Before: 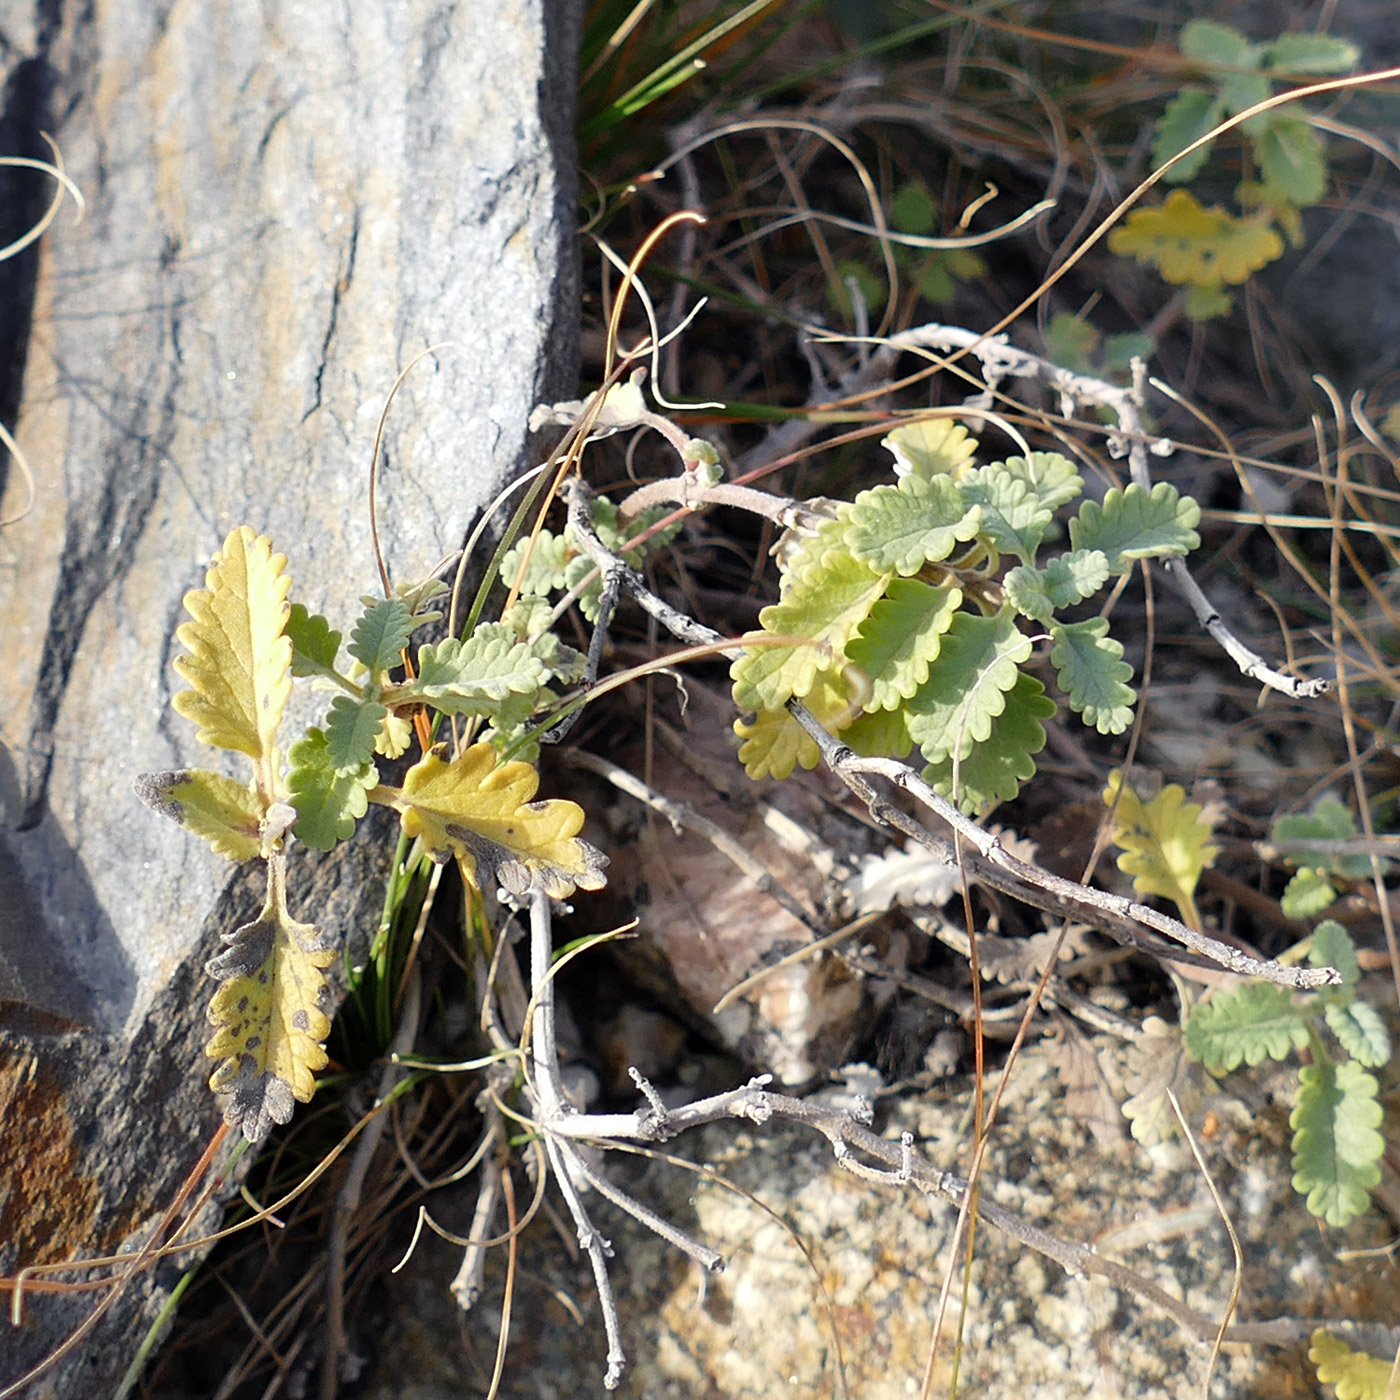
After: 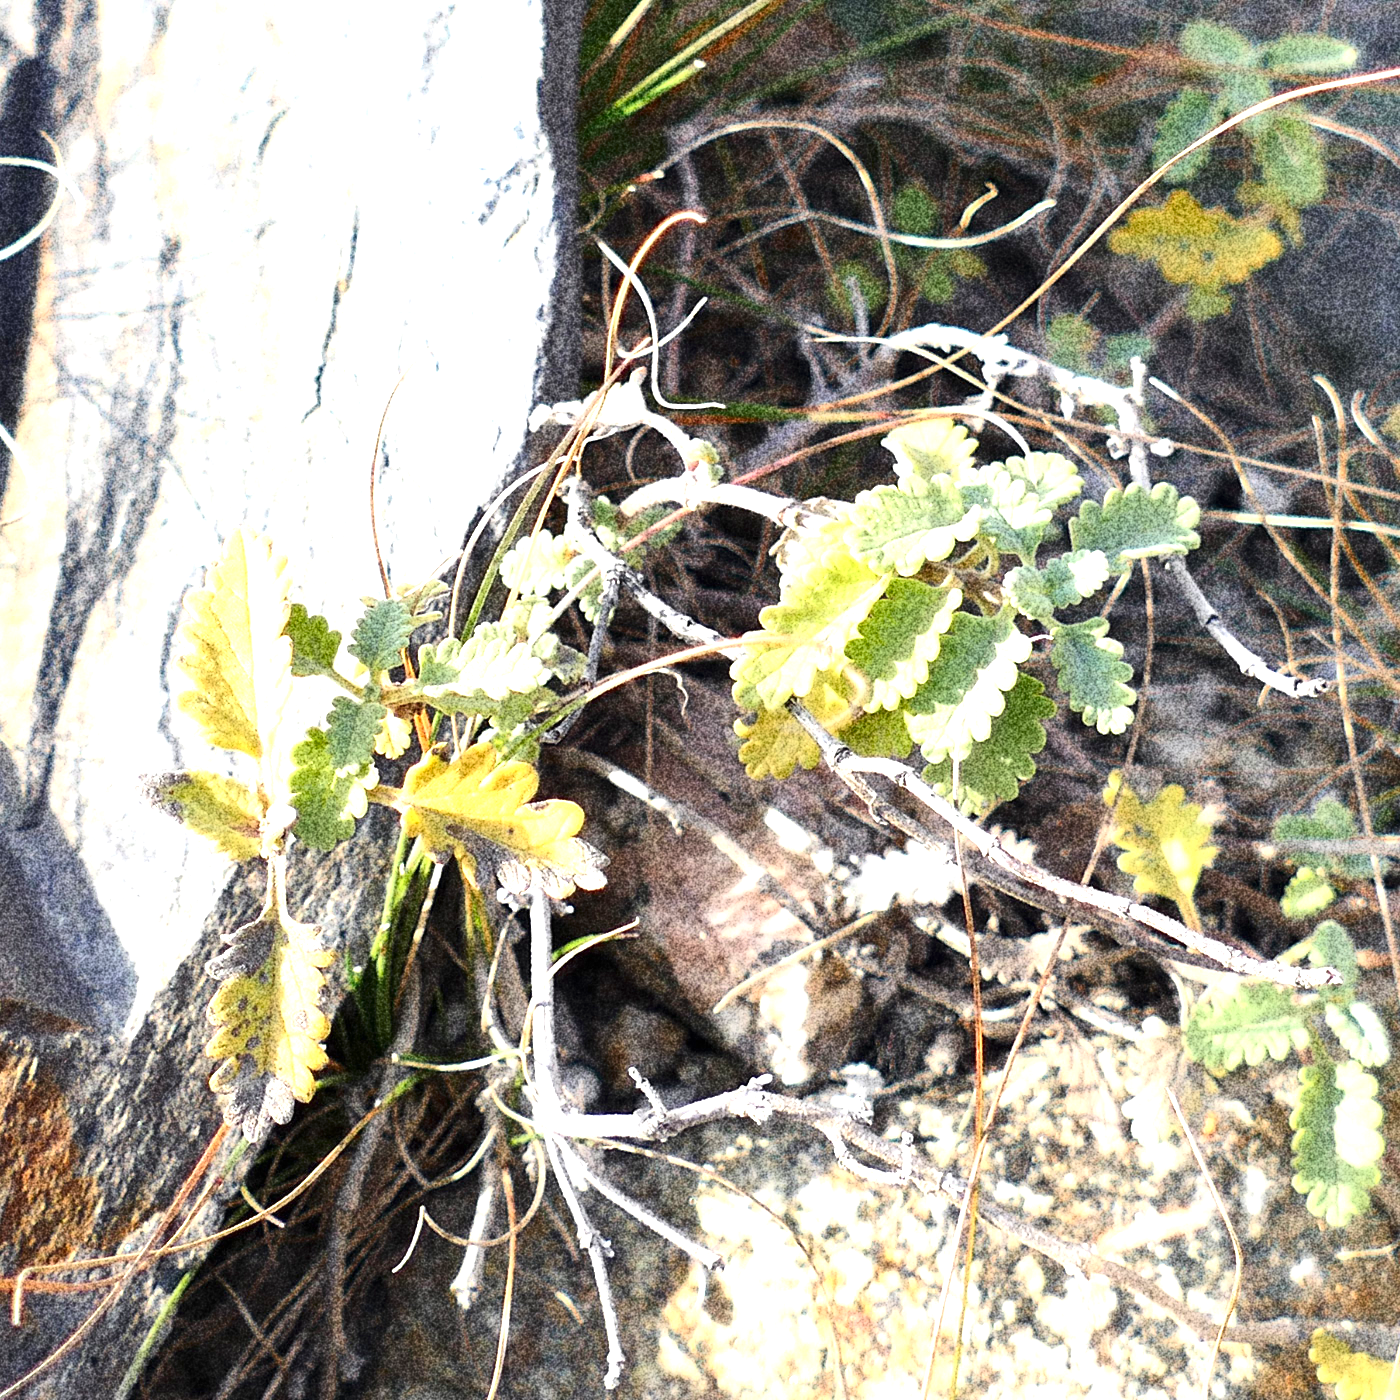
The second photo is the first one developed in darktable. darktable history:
exposure: black level correction 0, exposure 1.1 EV, compensate highlight preservation false
grain: coarseness 30.02 ISO, strength 100%
